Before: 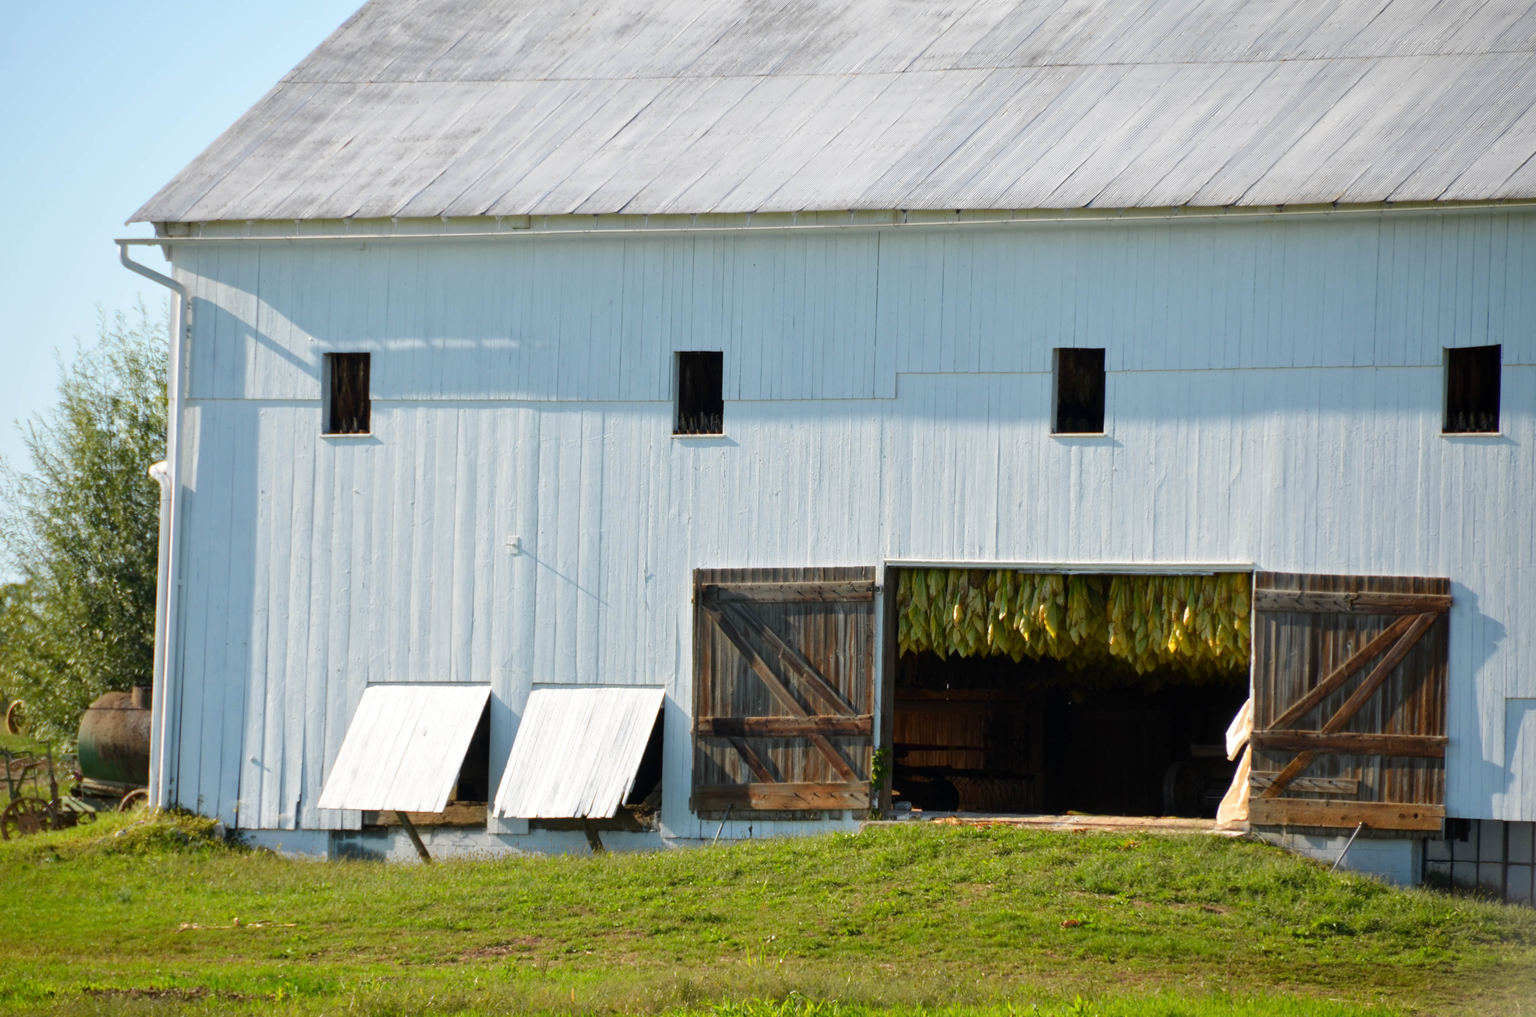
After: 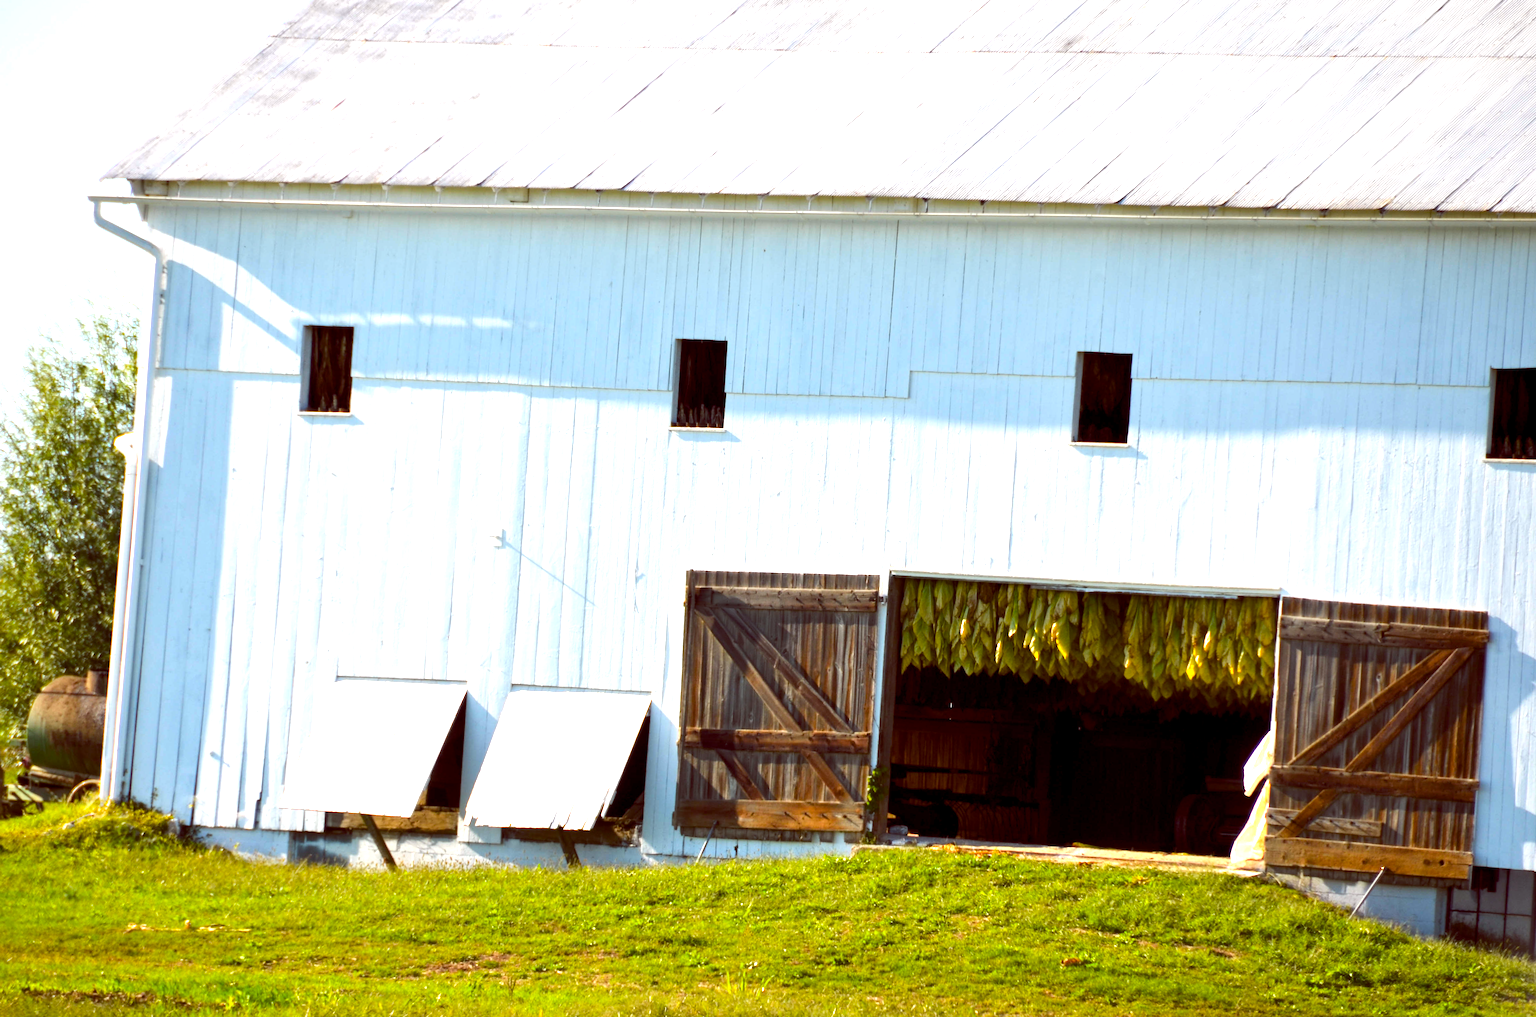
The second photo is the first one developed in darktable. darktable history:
exposure: exposure 0.634 EV, compensate exposure bias true, compensate highlight preservation false
crop and rotate: angle -2.32°
color balance rgb: global offset › luminance -0.198%, global offset › chroma 0.267%, perceptual saturation grading › global saturation 19.268%, perceptual brilliance grading › global brilliance -18.343%, perceptual brilliance grading › highlights 29.391%, global vibrance 20%
